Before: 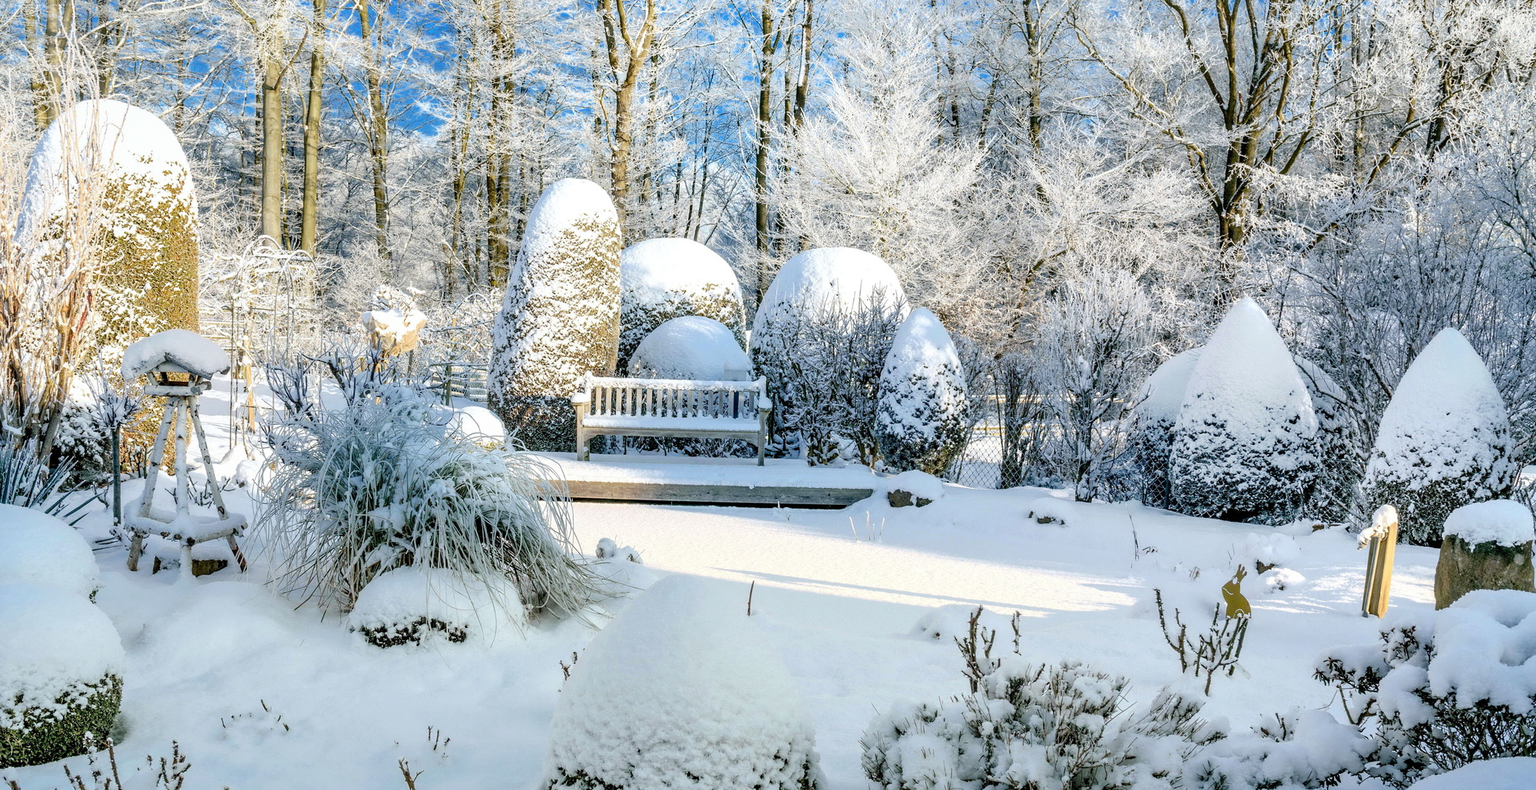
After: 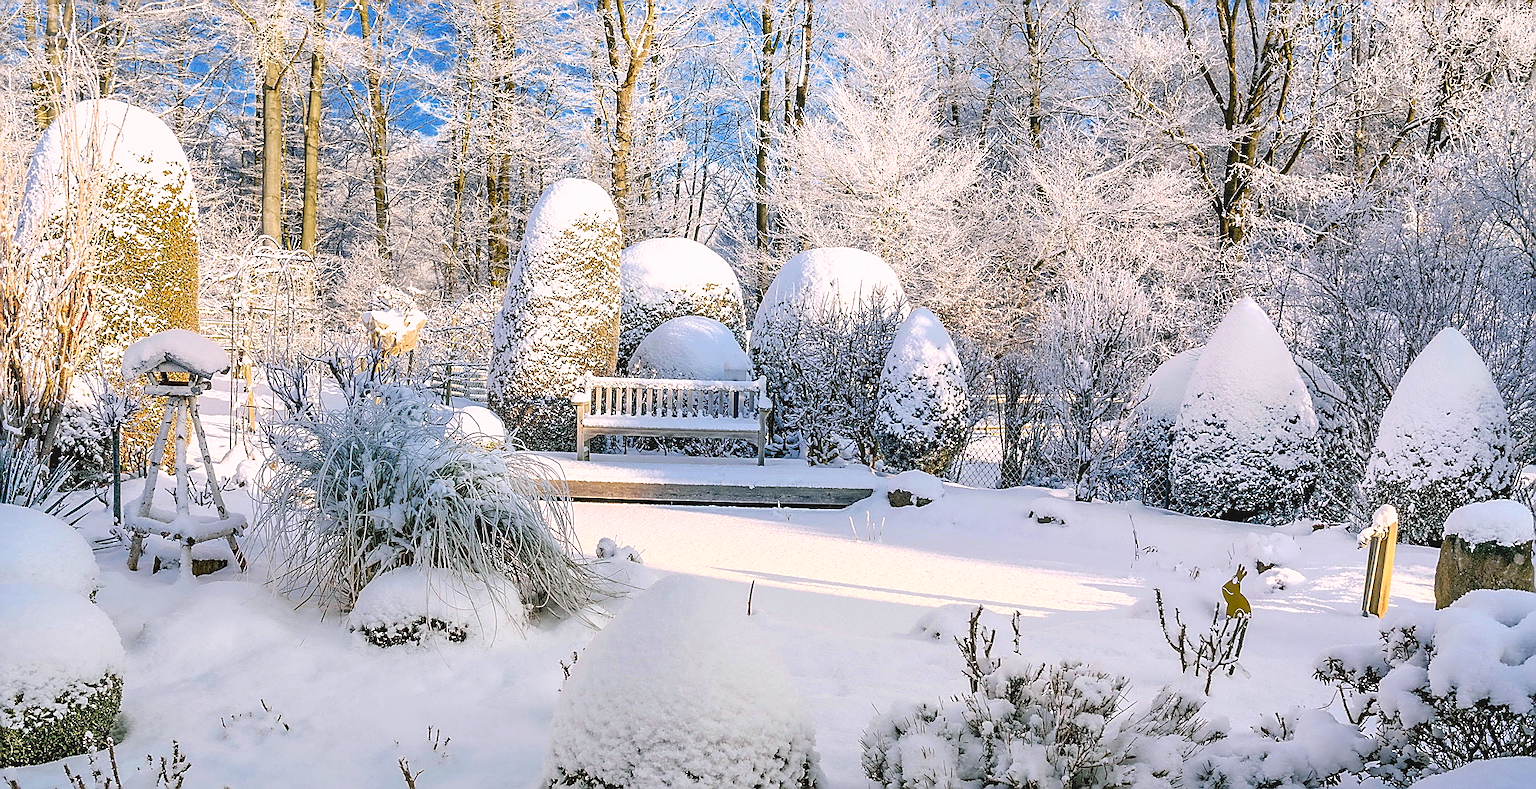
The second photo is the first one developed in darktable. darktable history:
color calibration: output R [1.063, -0.012, -0.003, 0], output B [-0.079, 0.047, 1, 0], illuminant same as pipeline (D50), adaptation XYZ, x 0.347, y 0.358, temperature 5012.05 K
color balance rgb: global offset › luminance 0.715%, perceptual saturation grading › global saturation 15.014%
sharpen: radius 1.349, amount 1.236, threshold 0.661
